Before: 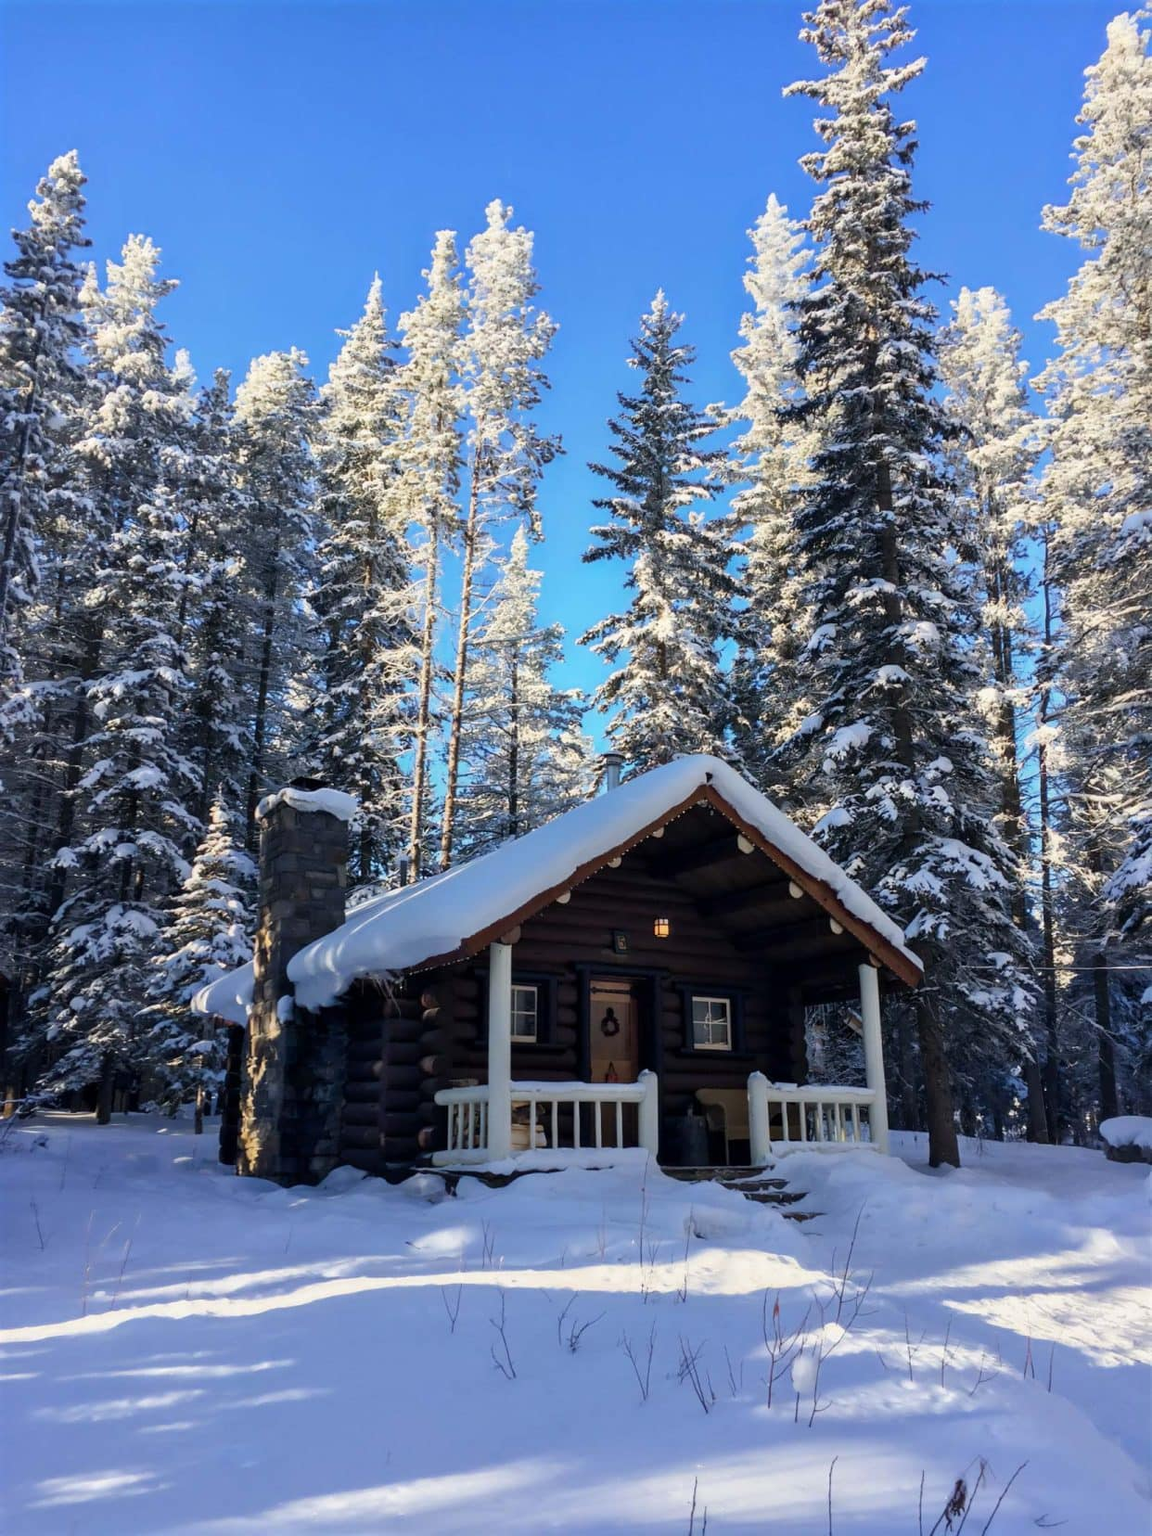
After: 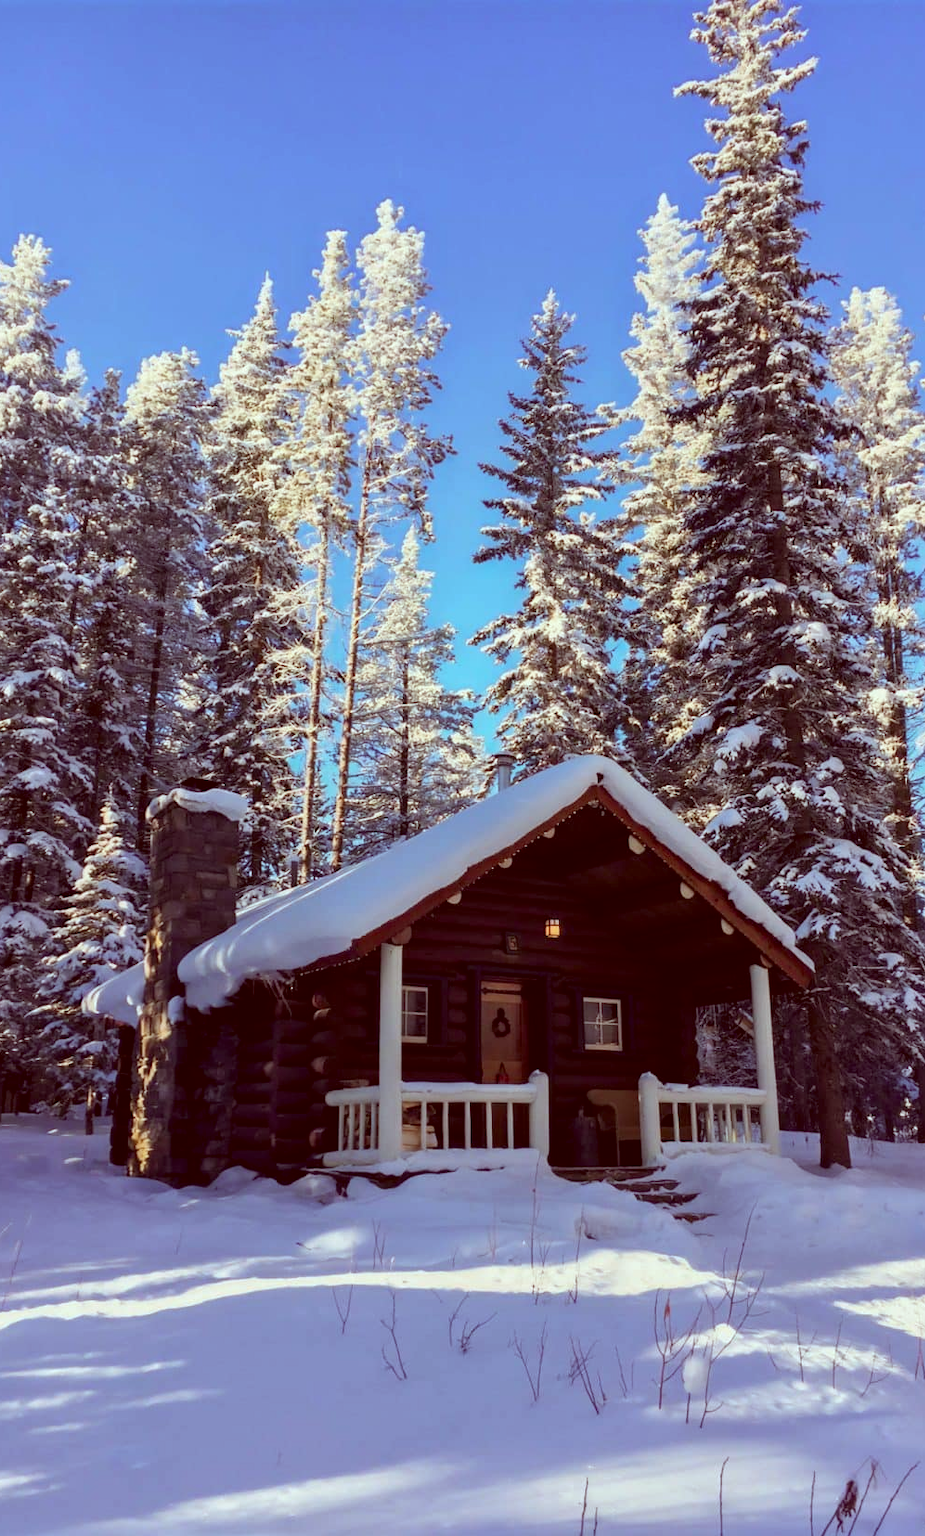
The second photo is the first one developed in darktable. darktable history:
levels: levels [0, 0.499, 1]
color correction: highlights a* -7.25, highlights b* -0.199, shadows a* 20.86, shadows b* 11.49
crop and rotate: left 9.511%, right 10.173%
